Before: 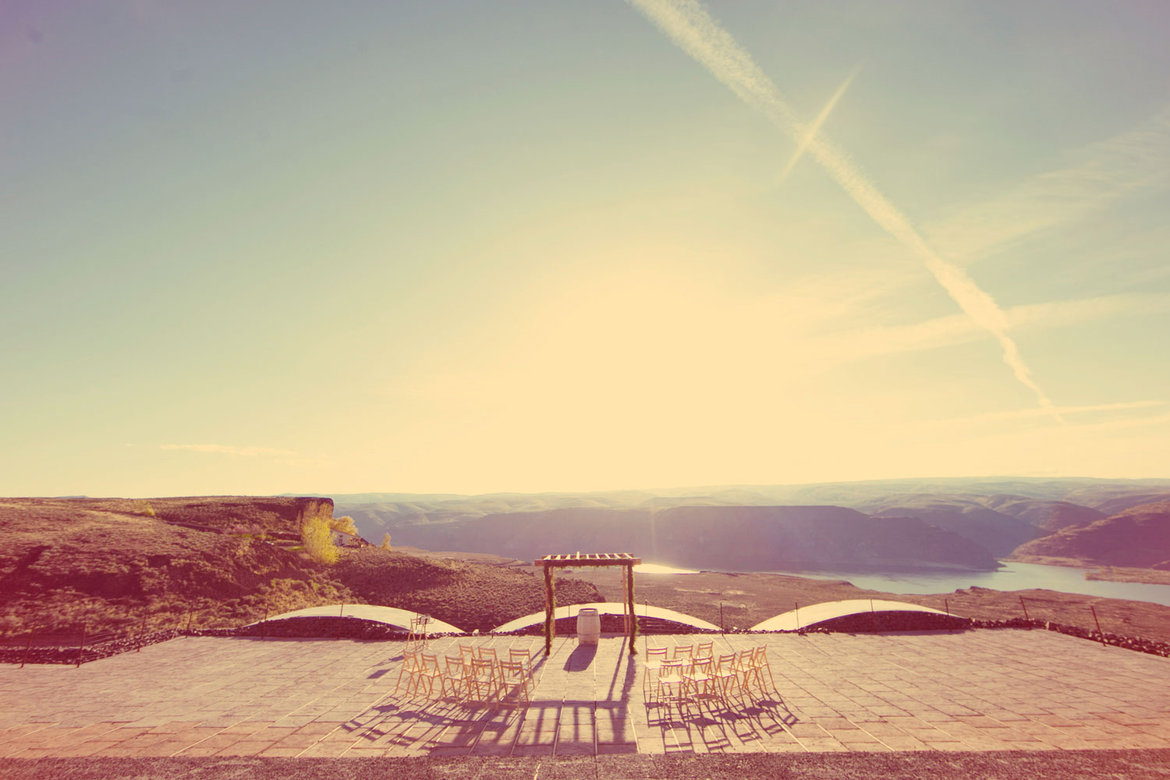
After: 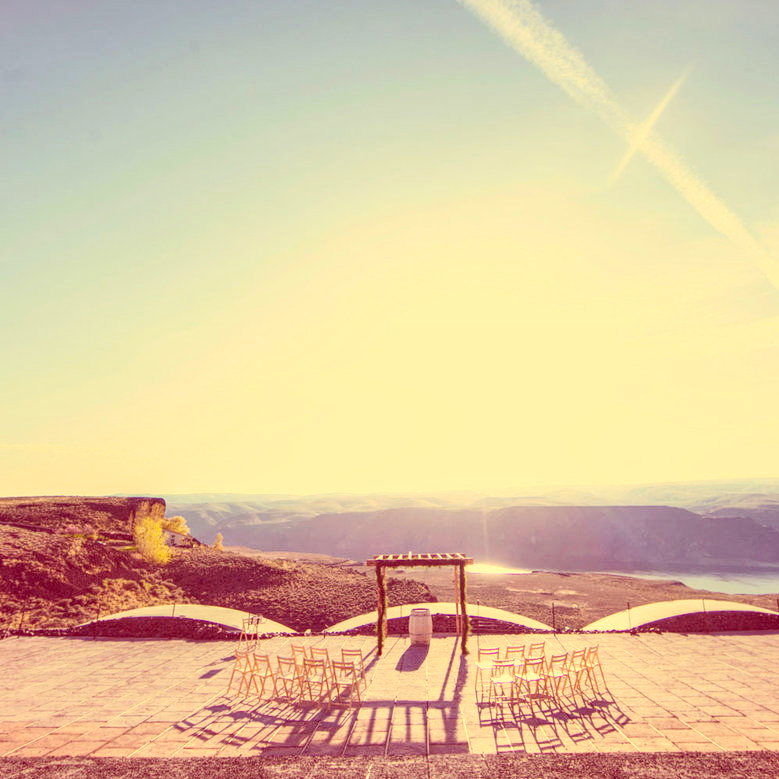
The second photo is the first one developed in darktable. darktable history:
local contrast: highlights 0%, shadows 0%, detail 133%
crop and rotate: left 14.385%, right 18.948%
contrast brightness saturation: contrast 0.23, brightness 0.1, saturation 0.29
